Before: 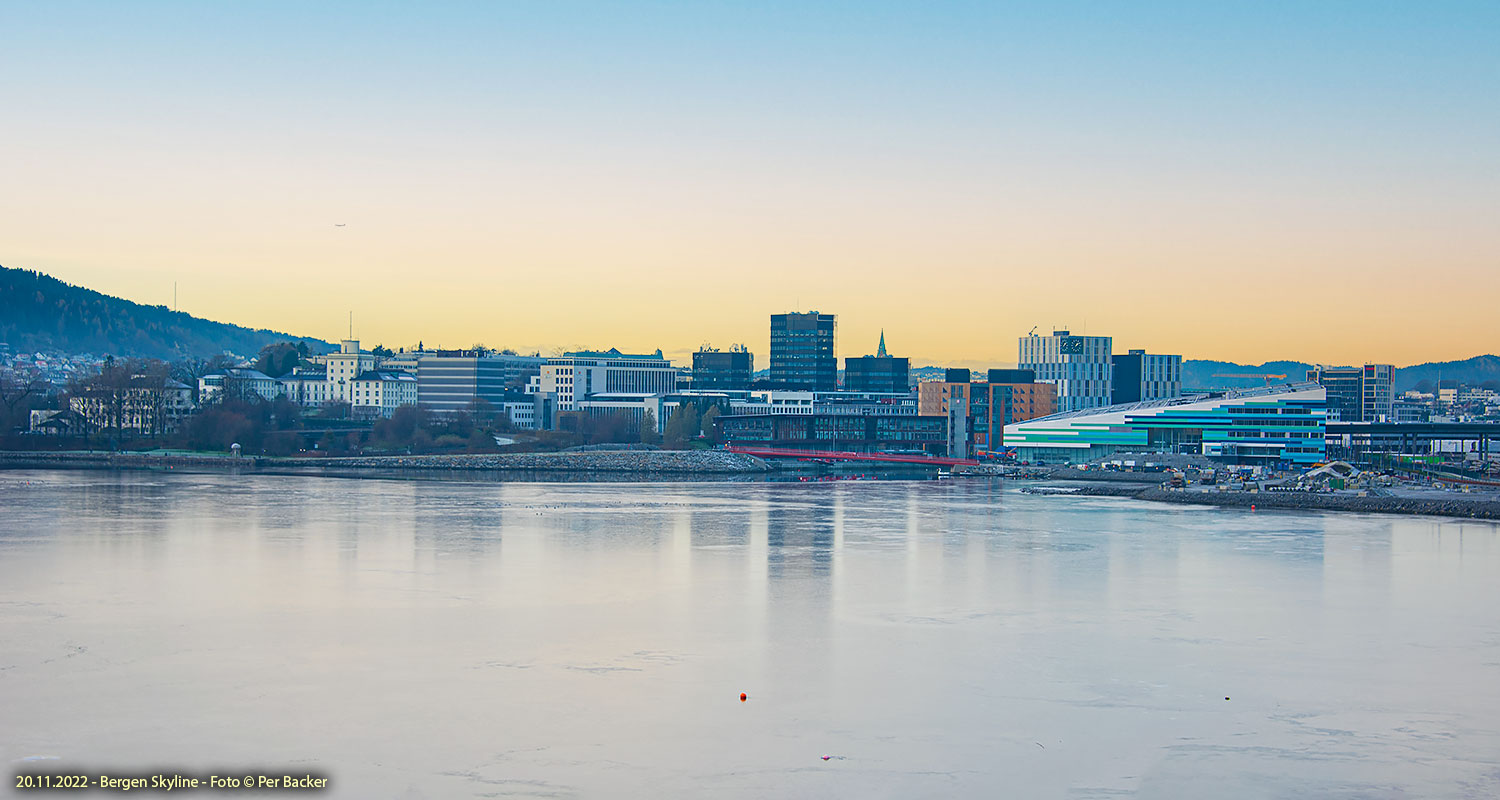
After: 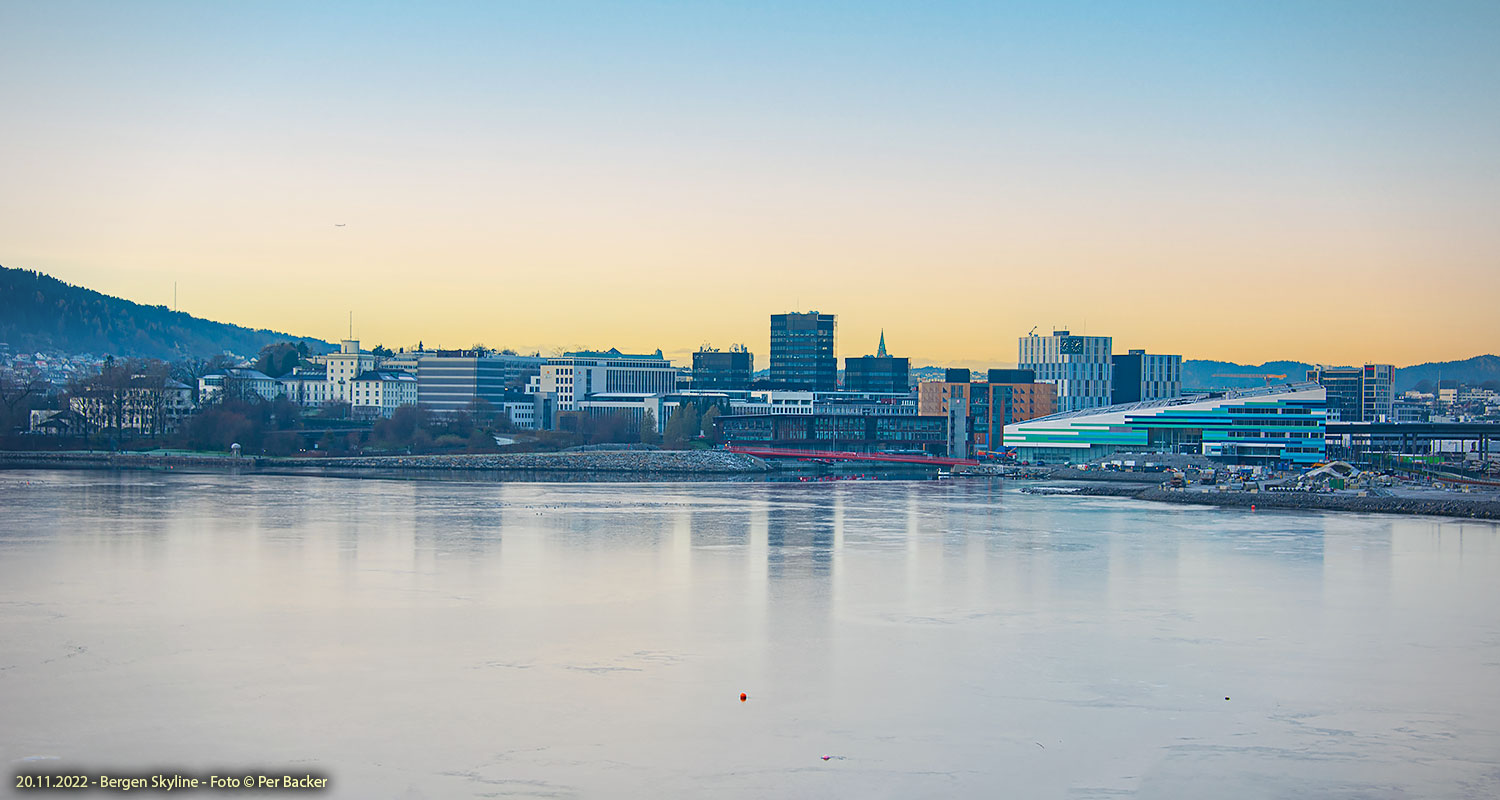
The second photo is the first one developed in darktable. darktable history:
vignetting: fall-off start 85.44%, fall-off radius 80.43%, width/height ratio 1.212
